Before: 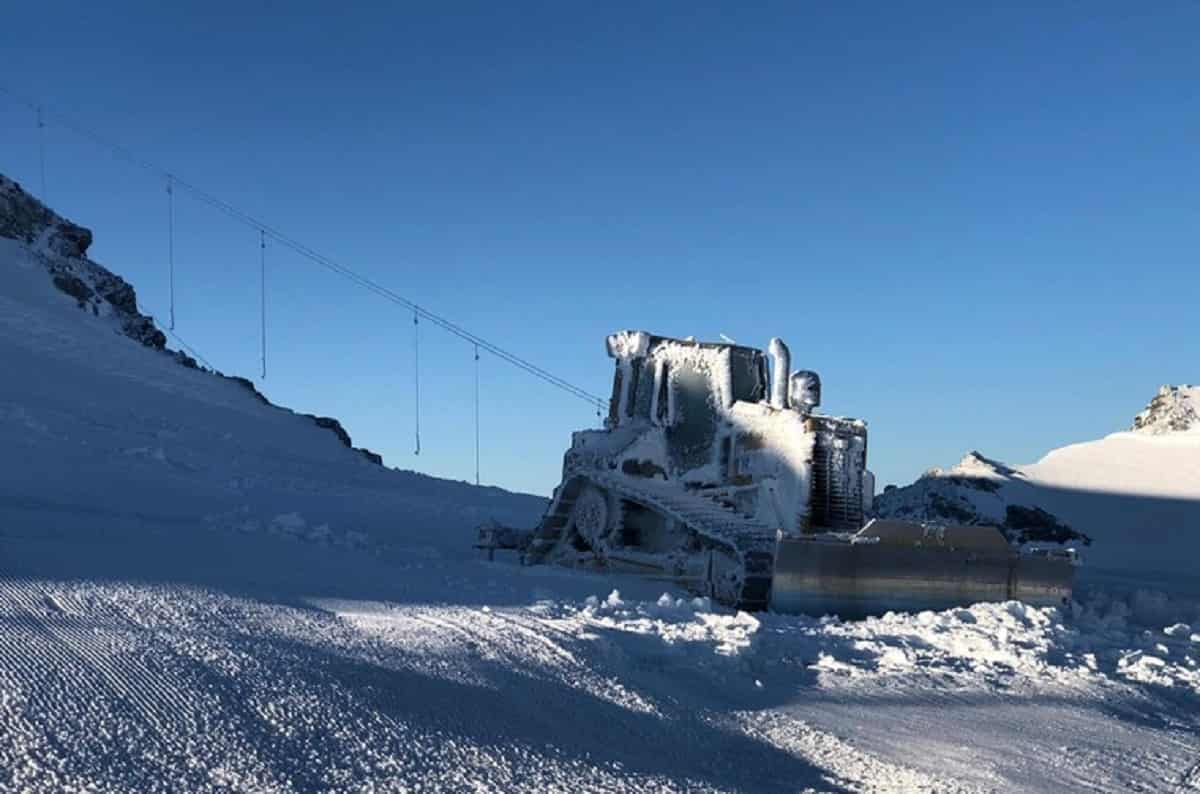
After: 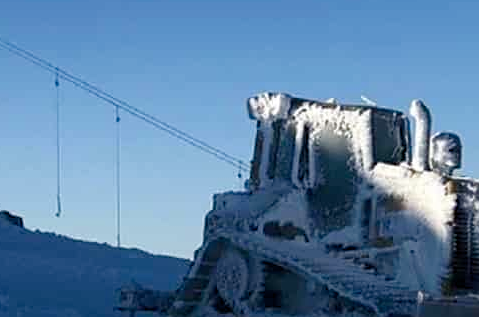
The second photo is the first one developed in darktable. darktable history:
color balance rgb: perceptual saturation grading › global saturation 20%, perceptual saturation grading › highlights -50%, perceptual saturation grading › shadows 30%
crop: left 30%, top 30%, right 30%, bottom 30%
sharpen: amount 0.2
